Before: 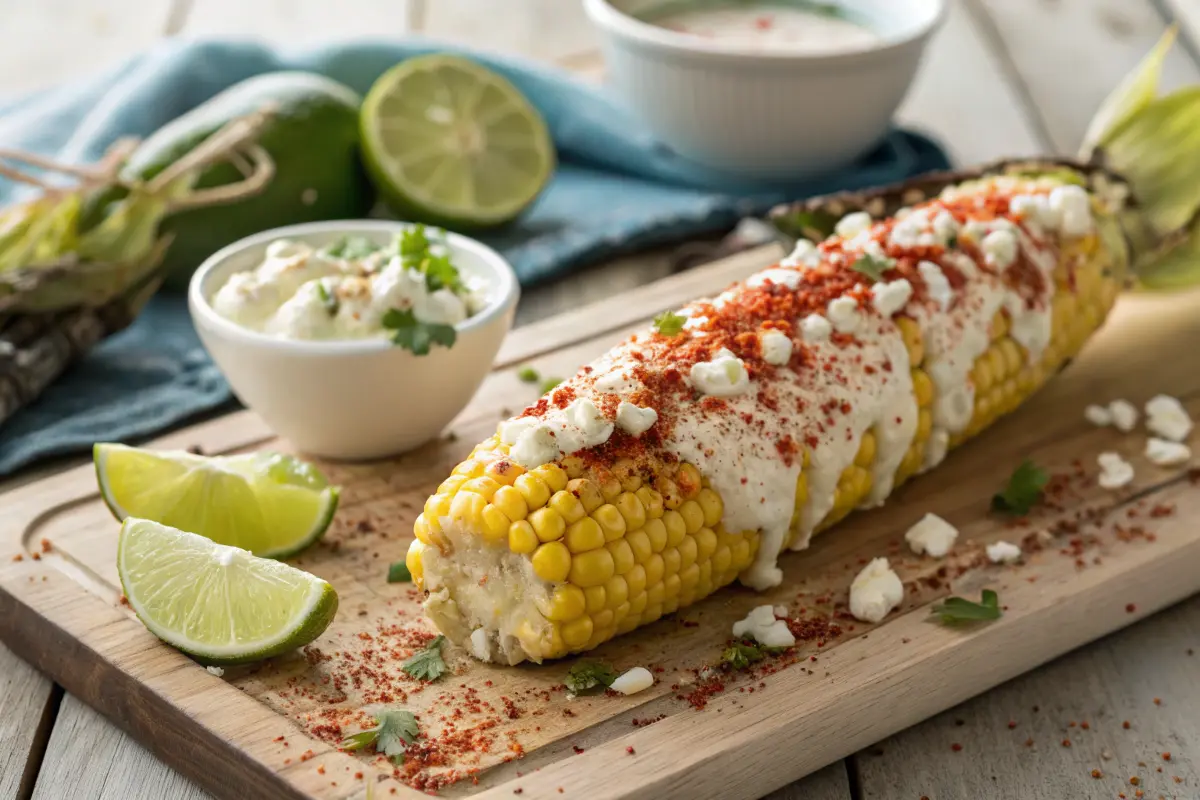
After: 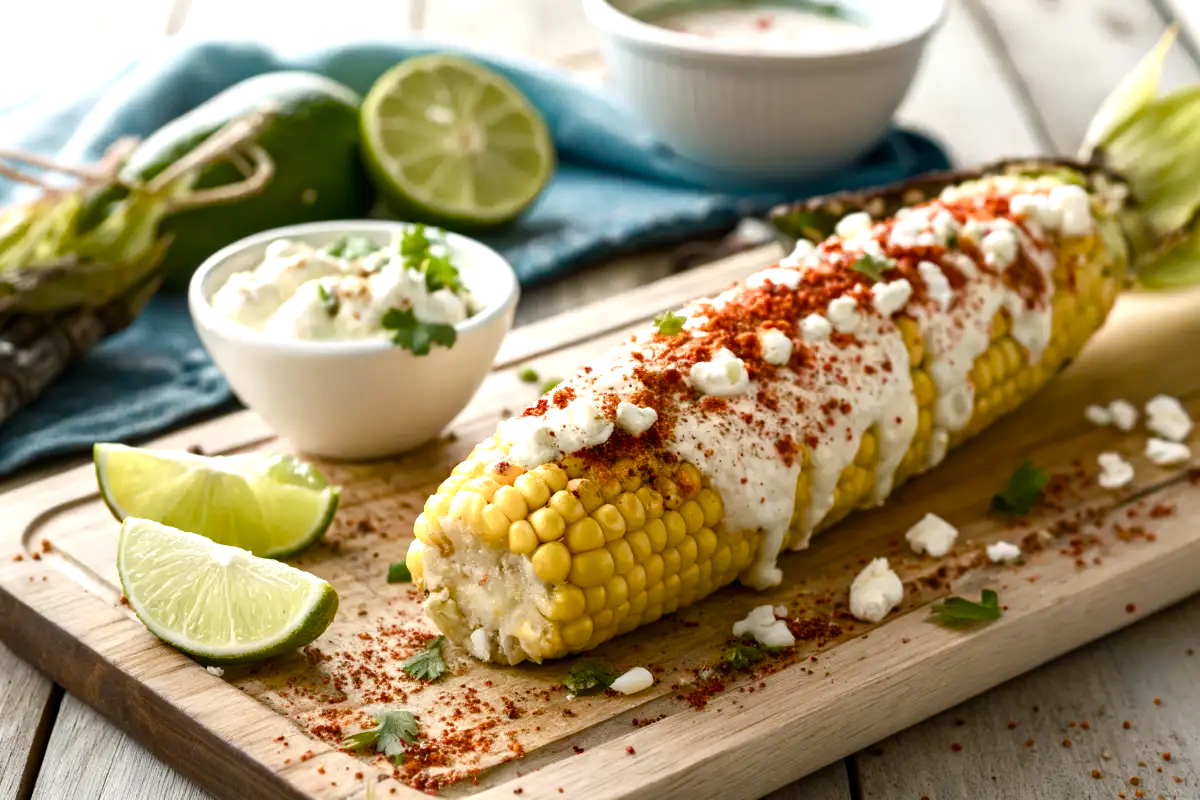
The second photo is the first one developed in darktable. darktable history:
color balance rgb: perceptual saturation grading › highlights -29.58%, perceptual saturation grading › mid-tones 29.47%, perceptual saturation grading › shadows 59.73%, perceptual brilliance grading › global brilliance -17.79%, perceptual brilliance grading › highlights 28.73%, global vibrance 15.44%
shadows and highlights: shadows -12.5, white point adjustment 4, highlights 28.33
white balance: red 1, blue 1
